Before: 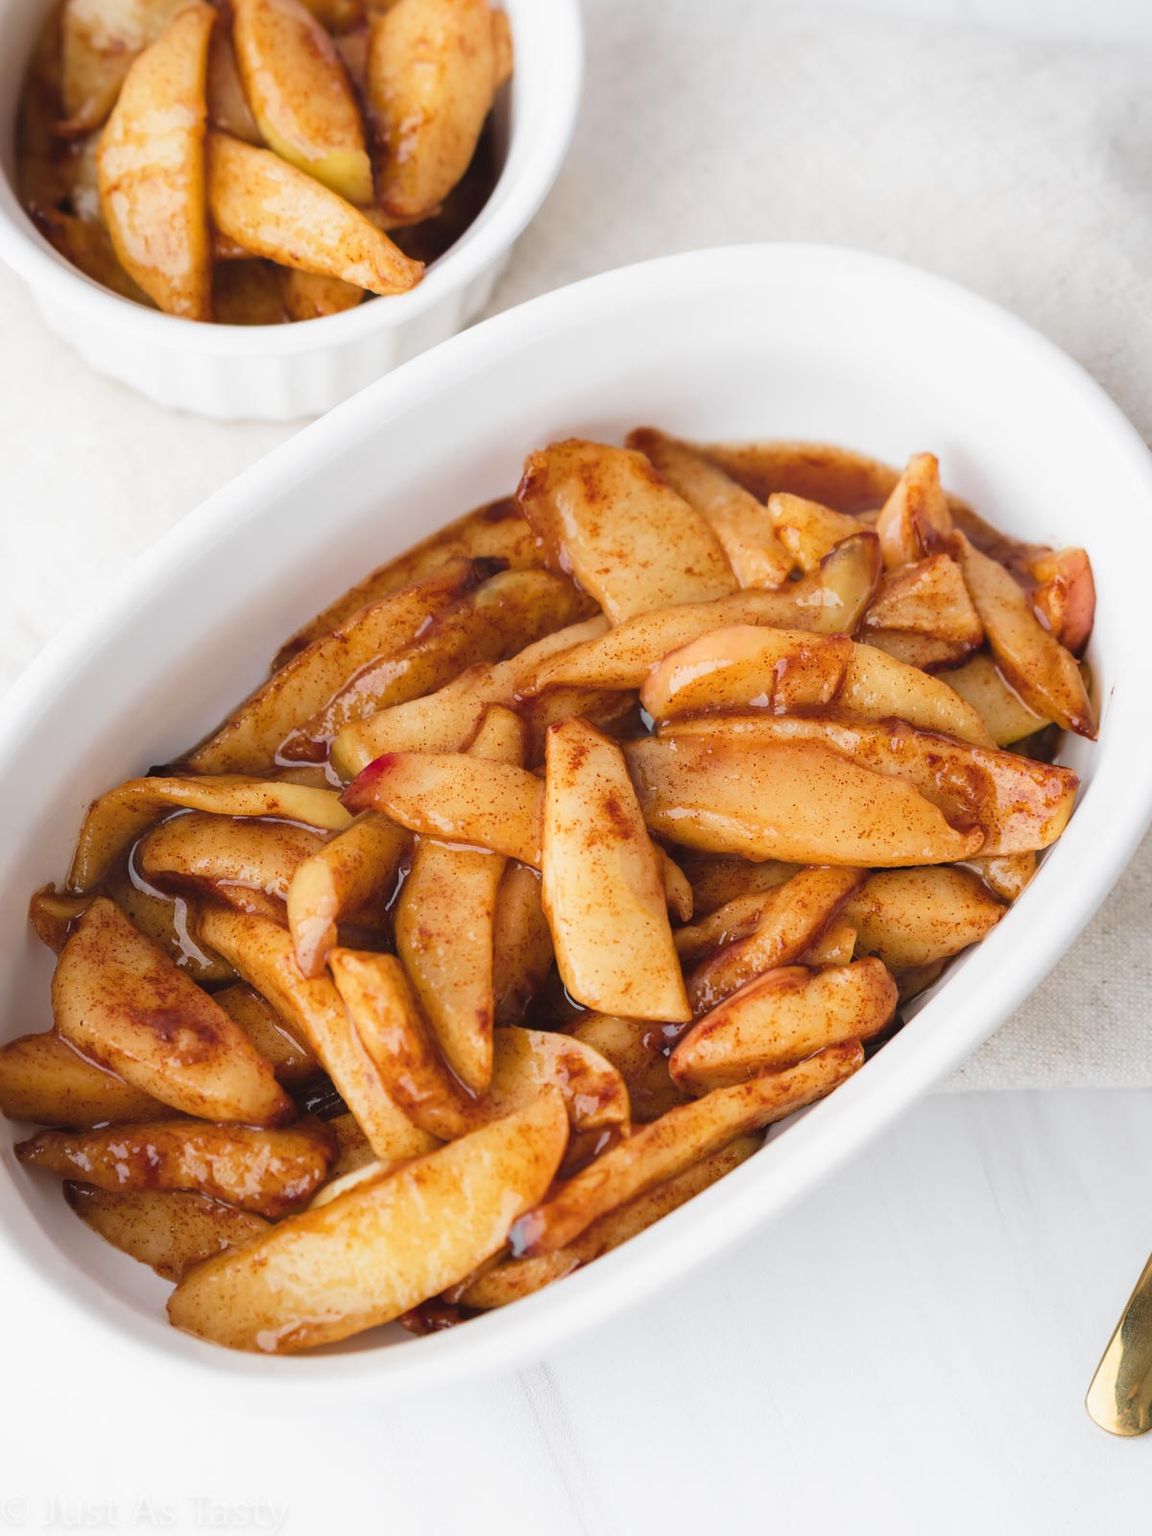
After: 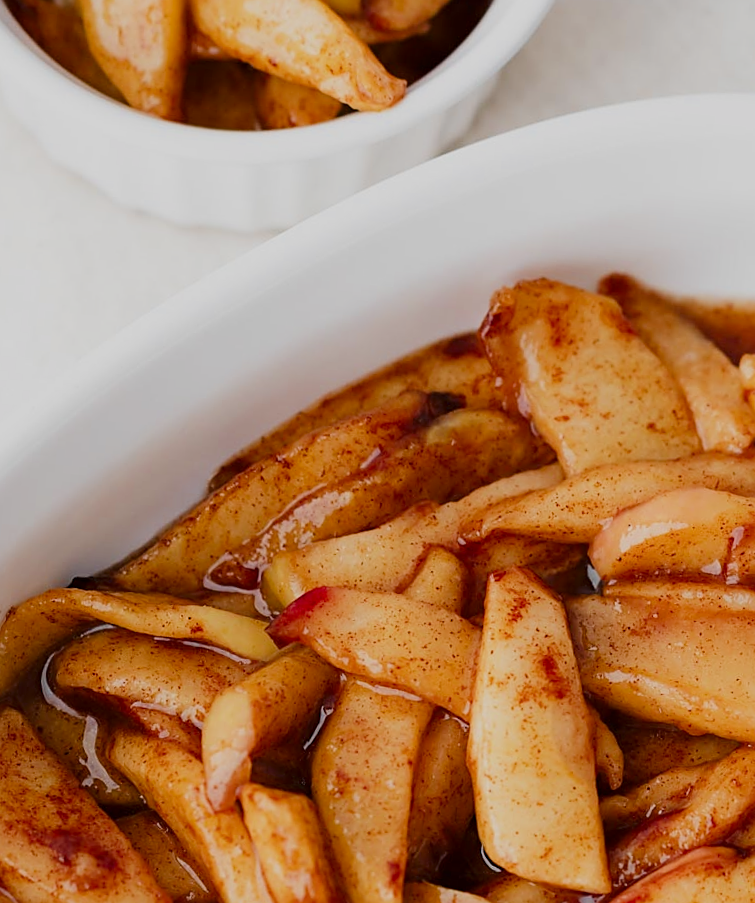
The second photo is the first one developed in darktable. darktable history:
sharpen: on, module defaults
contrast brightness saturation: brightness -0.197, saturation 0.076
filmic rgb: black relative exposure -7.65 EV, white relative exposure 4.56 EV, threshold 3.04 EV, hardness 3.61, enable highlight reconstruction true
exposure: black level correction 0, exposure 0.396 EV, compensate highlight preservation false
crop and rotate: angle -5.33°, left 2.025%, top 6.626%, right 27.471%, bottom 30.119%
